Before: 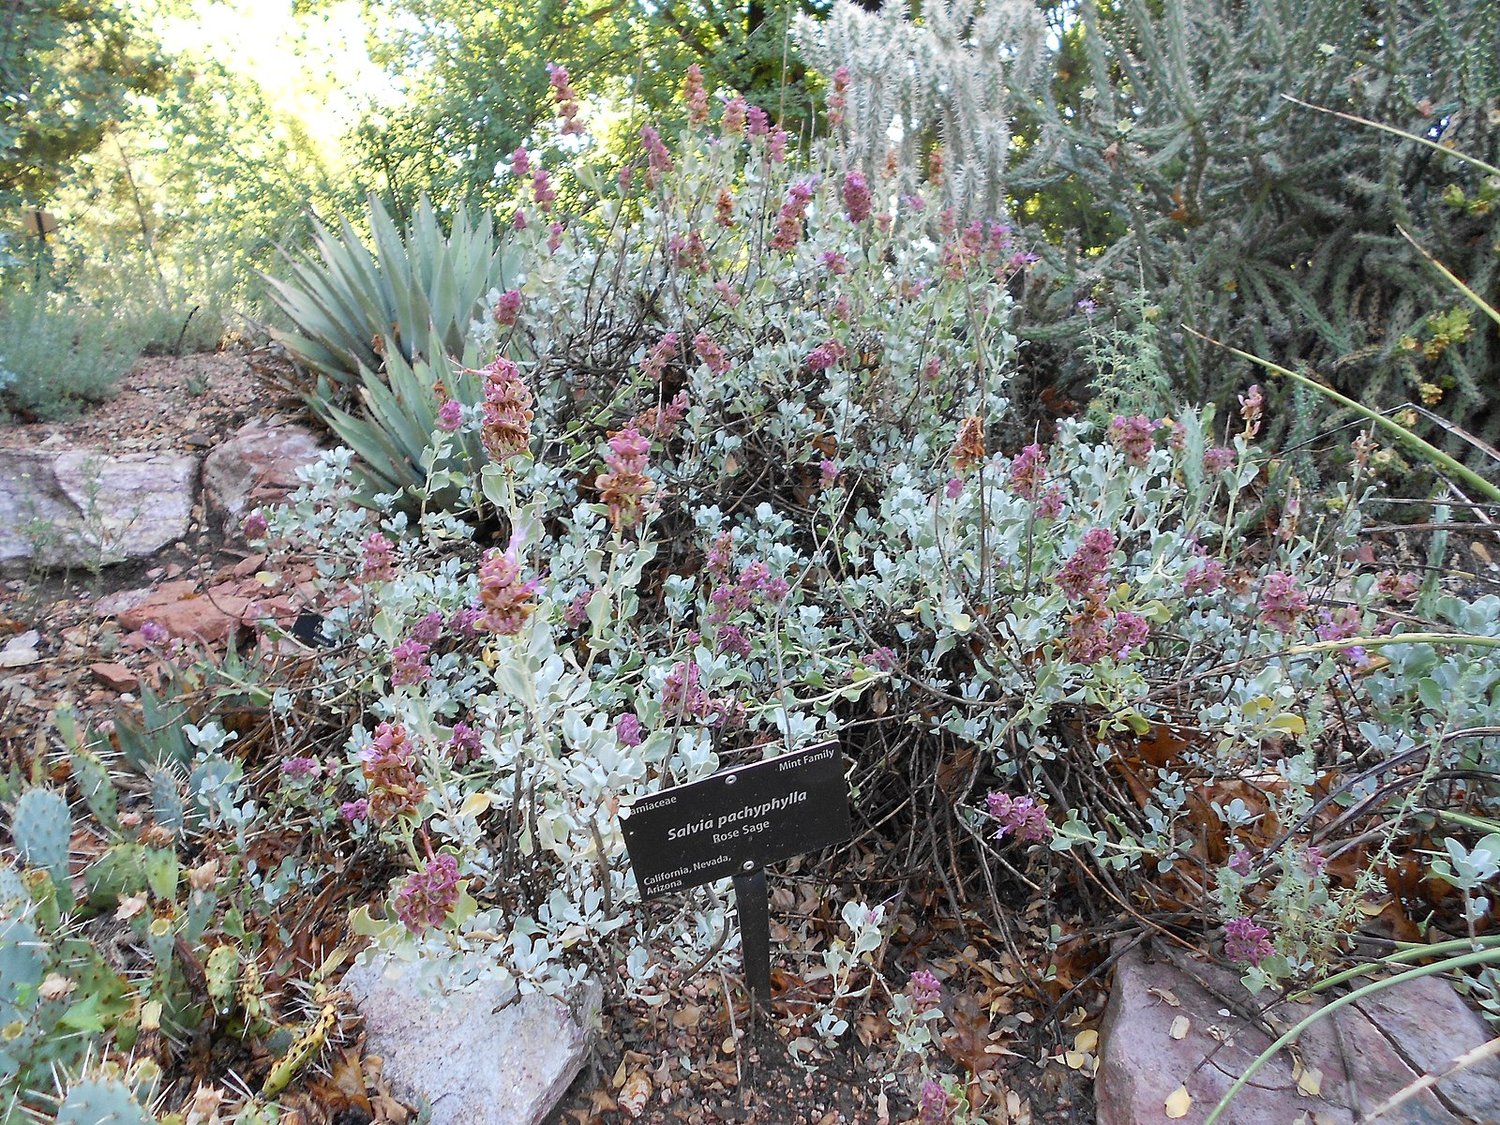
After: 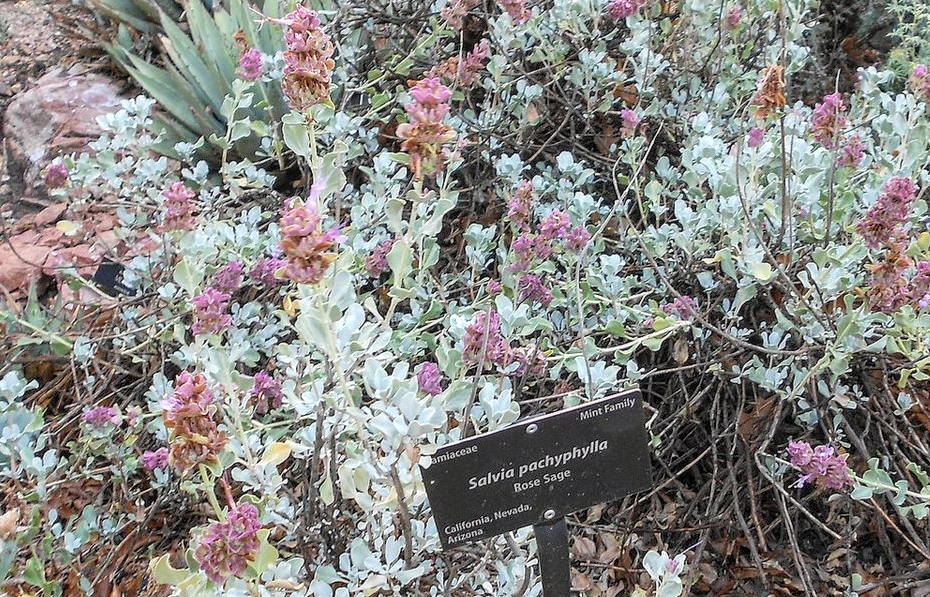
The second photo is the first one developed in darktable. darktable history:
local contrast: detail 130%
white balance: red 1.009, blue 0.985
crop: left 13.312%, top 31.28%, right 24.627%, bottom 15.582%
contrast brightness saturation: brightness 0.13
